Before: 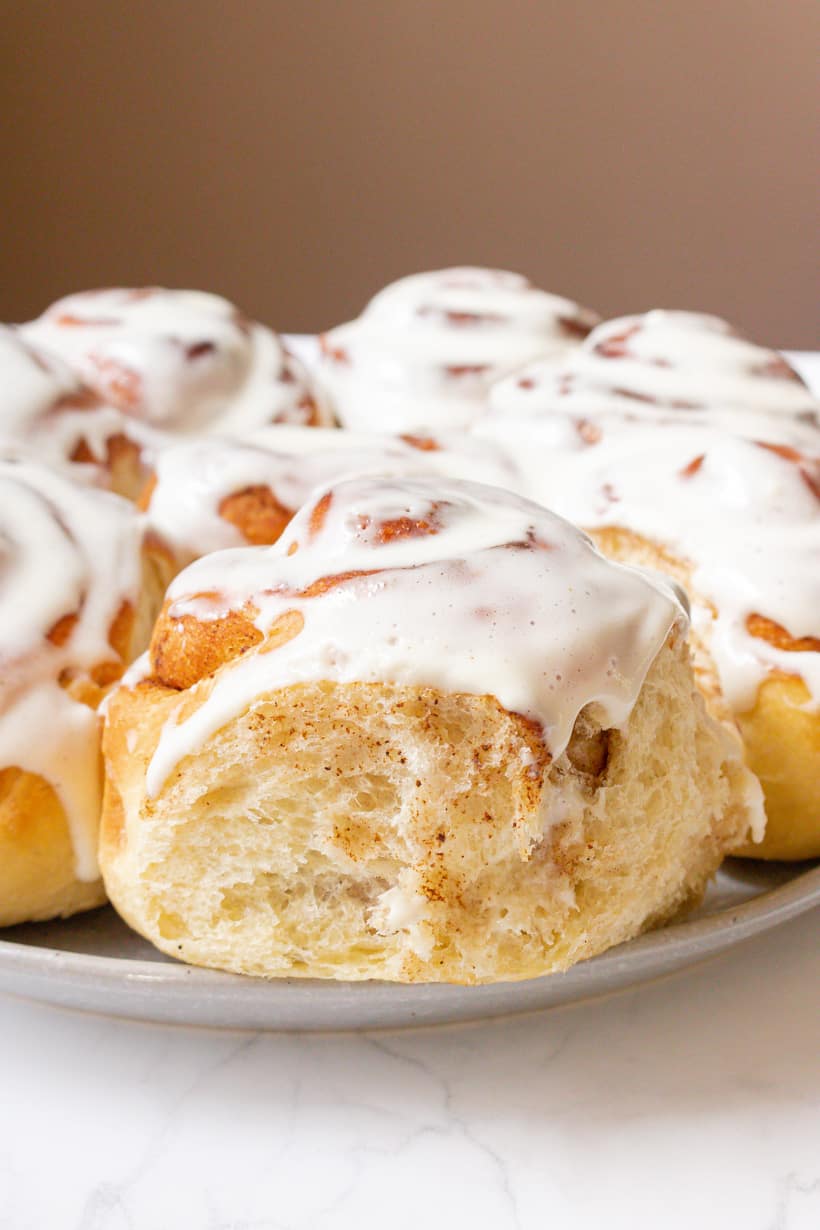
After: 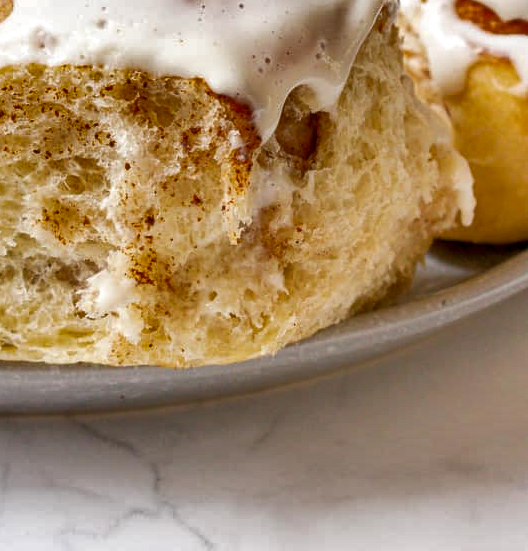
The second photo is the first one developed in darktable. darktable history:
shadows and highlights: white point adjustment 0.1, highlights -70, soften with gaussian
local contrast: on, module defaults
crop and rotate: left 35.509%, top 50.238%, bottom 4.934%
